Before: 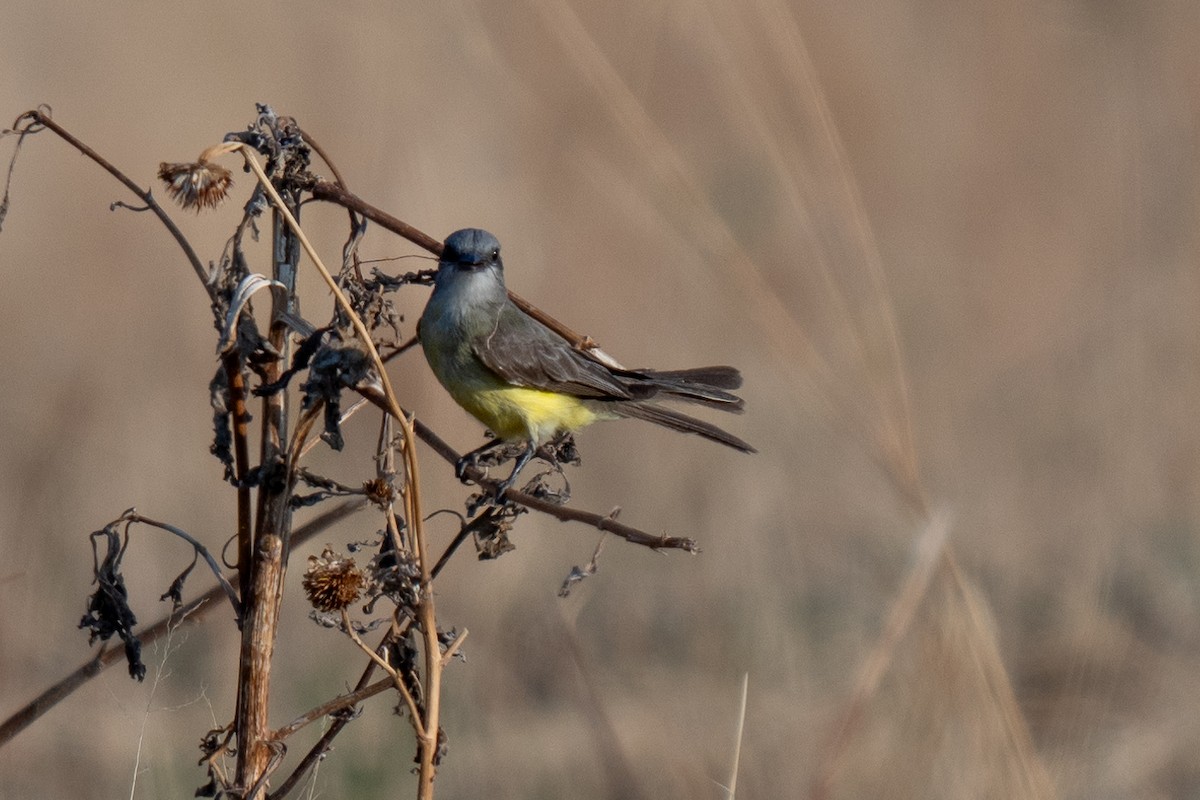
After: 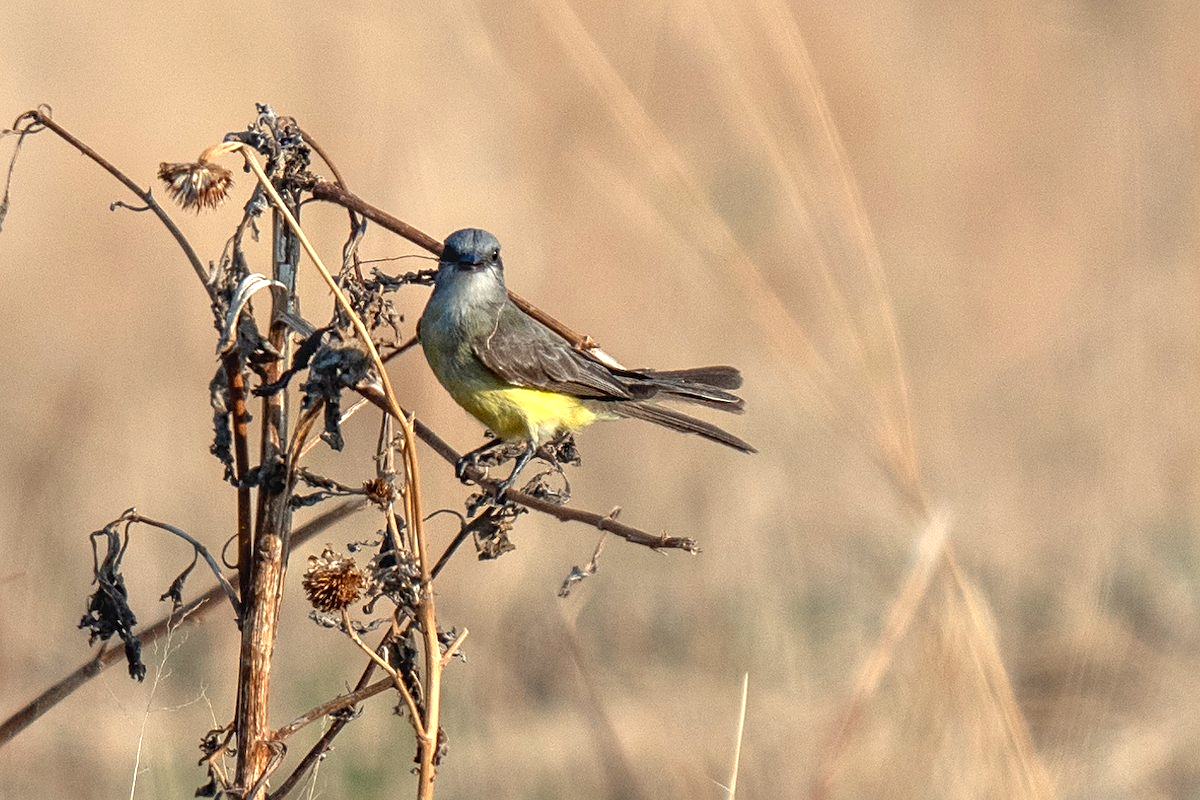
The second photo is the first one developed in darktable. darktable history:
local contrast: detail 110%
exposure: black level correction 0, exposure 1.1 EV, compensate exposure bias true, compensate highlight preservation false
sharpen: on, module defaults
white balance: red 1.029, blue 0.92
